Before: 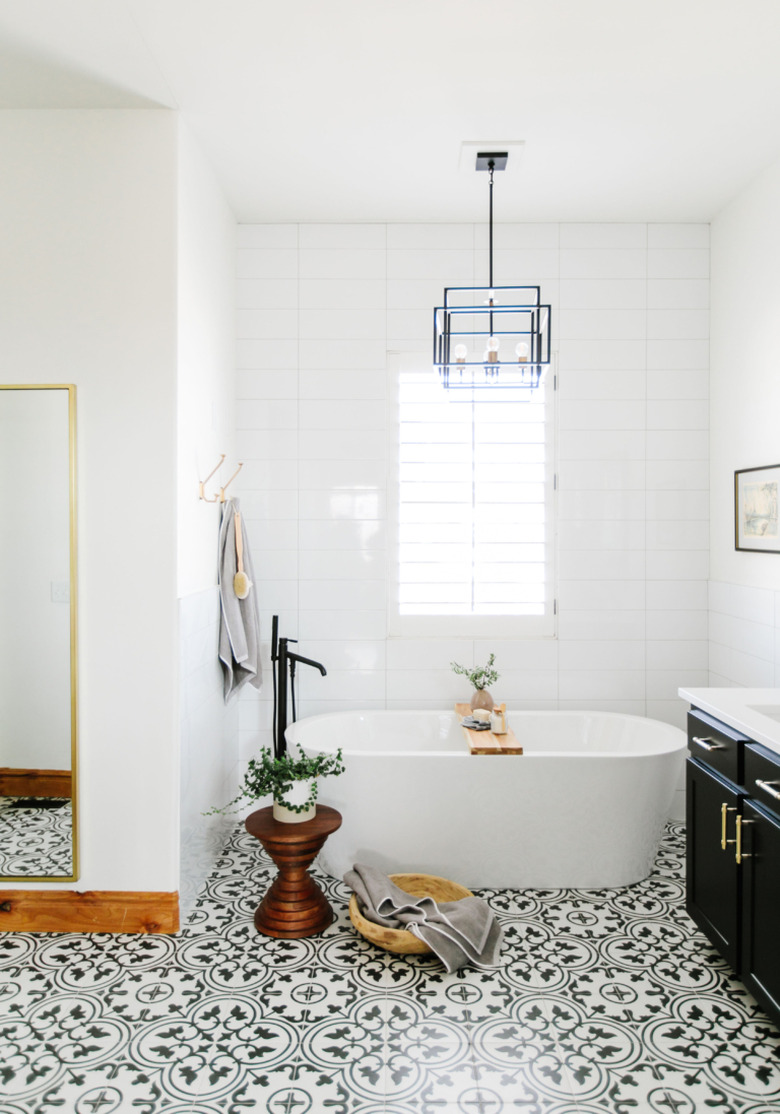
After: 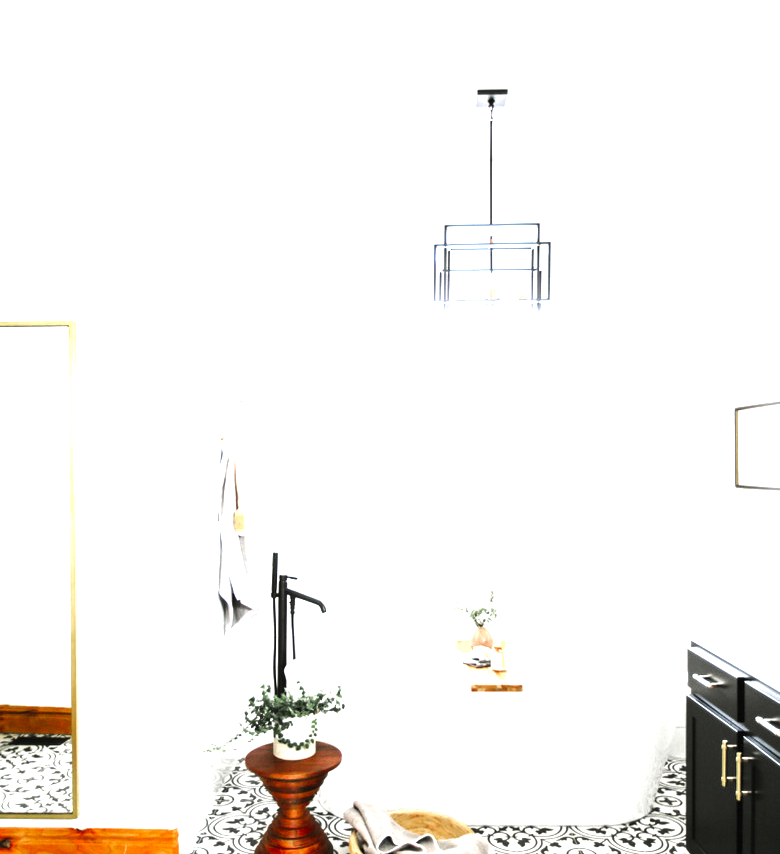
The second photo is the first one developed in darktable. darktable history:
crop: top 5.667%, bottom 17.637%
color zones: curves: ch0 [(0, 0.48) (0.209, 0.398) (0.305, 0.332) (0.429, 0.493) (0.571, 0.5) (0.714, 0.5) (0.857, 0.5) (1, 0.48)]; ch1 [(0, 0.736) (0.143, 0.625) (0.225, 0.371) (0.429, 0.256) (0.571, 0.241) (0.714, 0.213) (0.857, 0.48) (1, 0.736)]; ch2 [(0, 0.448) (0.143, 0.498) (0.286, 0.5) (0.429, 0.5) (0.571, 0.5) (0.714, 0.5) (0.857, 0.5) (1, 0.448)]
exposure: black level correction 0, exposure 1.379 EV, compensate exposure bias true, compensate highlight preservation false
tone equalizer: -8 EV -0.417 EV, -7 EV -0.389 EV, -6 EV -0.333 EV, -5 EV -0.222 EV, -3 EV 0.222 EV, -2 EV 0.333 EV, -1 EV 0.389 EV, +0 EV 0.417 EV, edges refinement/feathering 500, mask exposure compensation -1.57 EV, preserve details no
